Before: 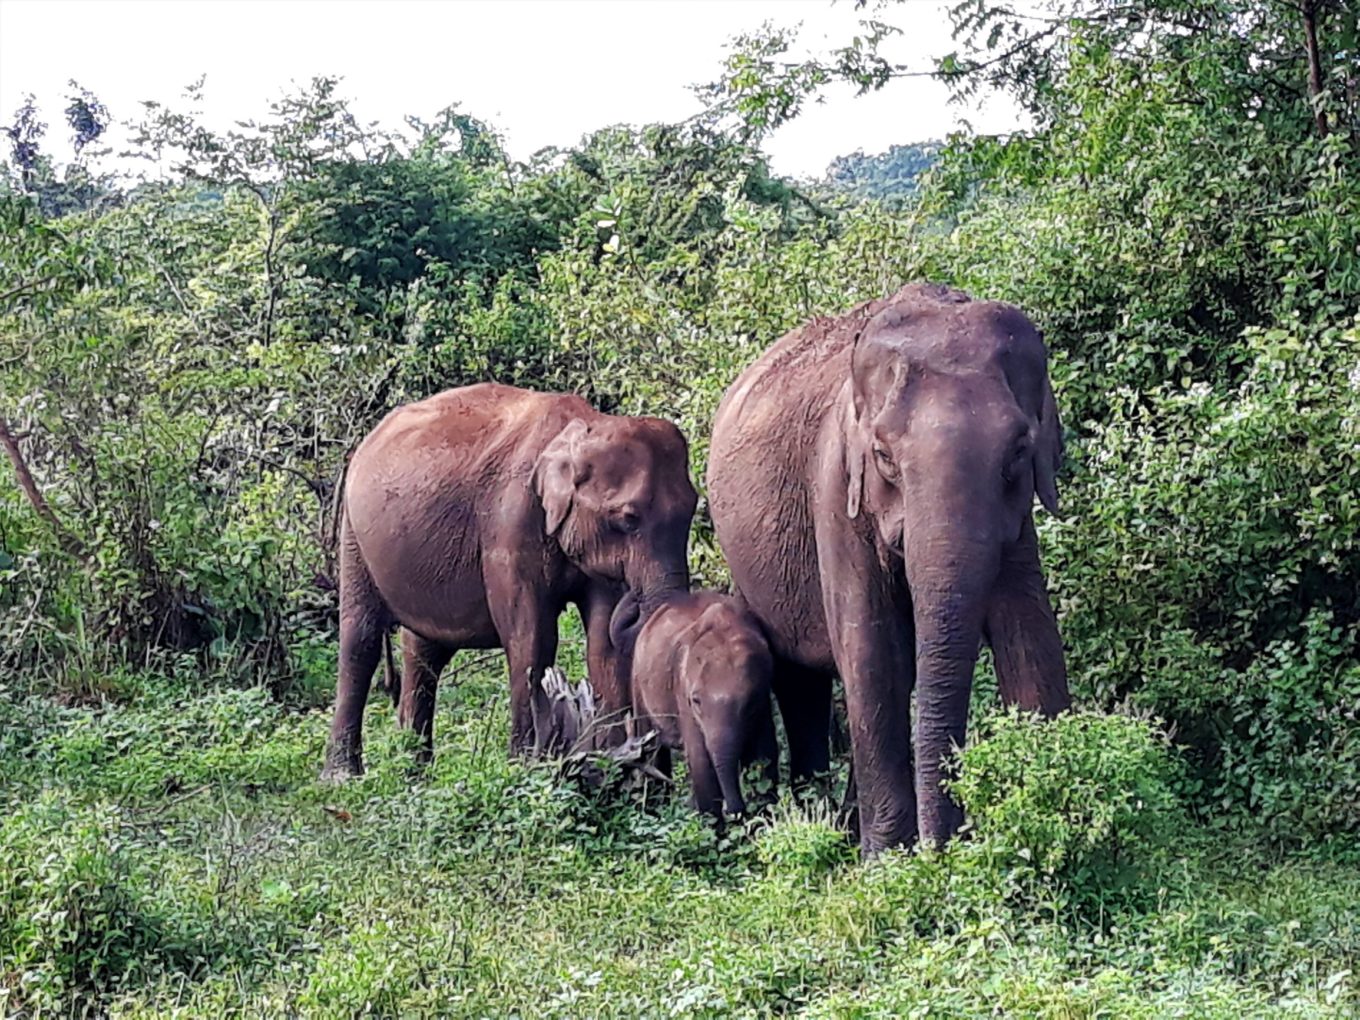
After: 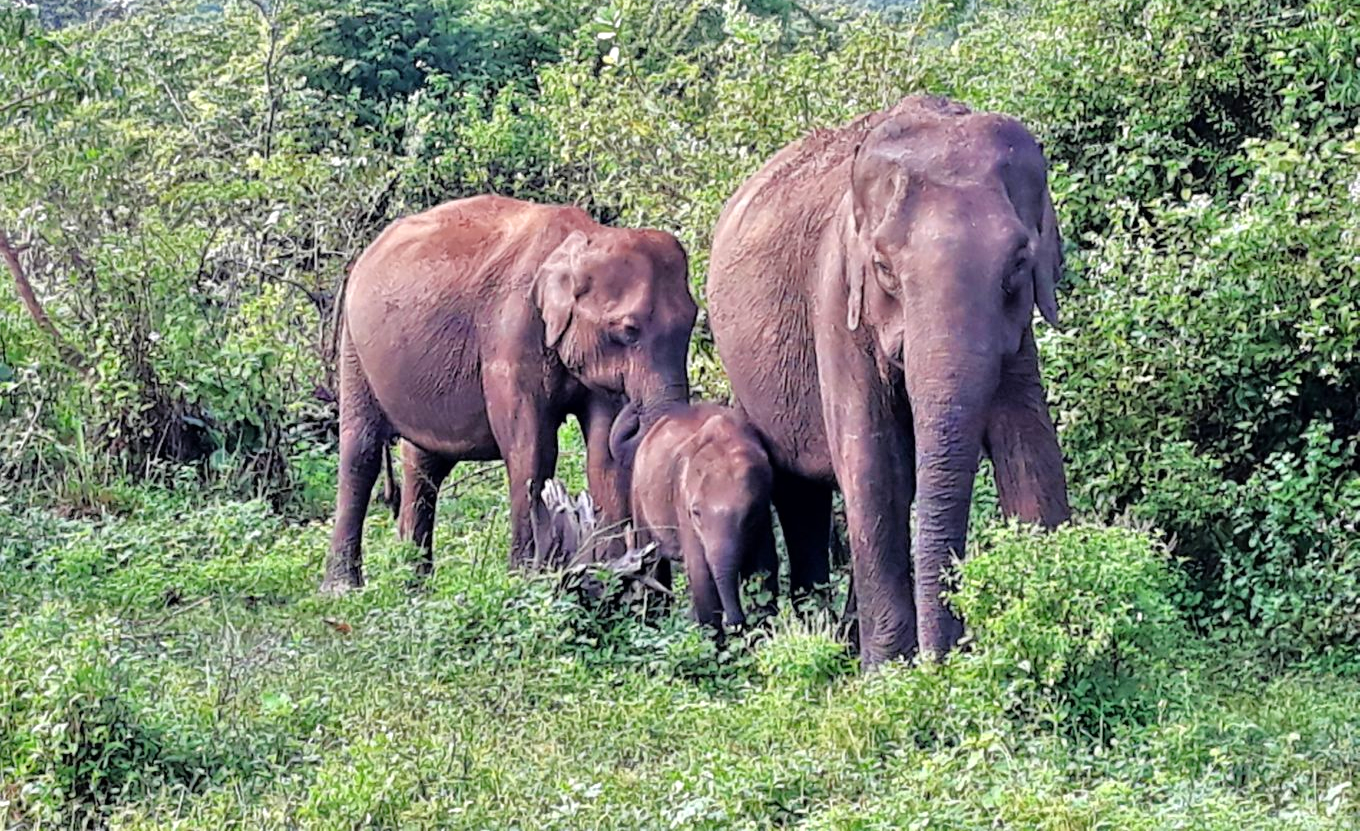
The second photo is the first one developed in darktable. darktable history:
crop and rotate: top 18.507%
tone equalizer: -7 EV 0.15 EV, -6 EV 0.6 EV, -5 EV 1.15 EV, -4 EV 1.33 EV, -3 EV 1.15 EV, -2 EV 0.6 EV, -1 EV 0.15 EV, mask exposure compensation -0.5 EV
